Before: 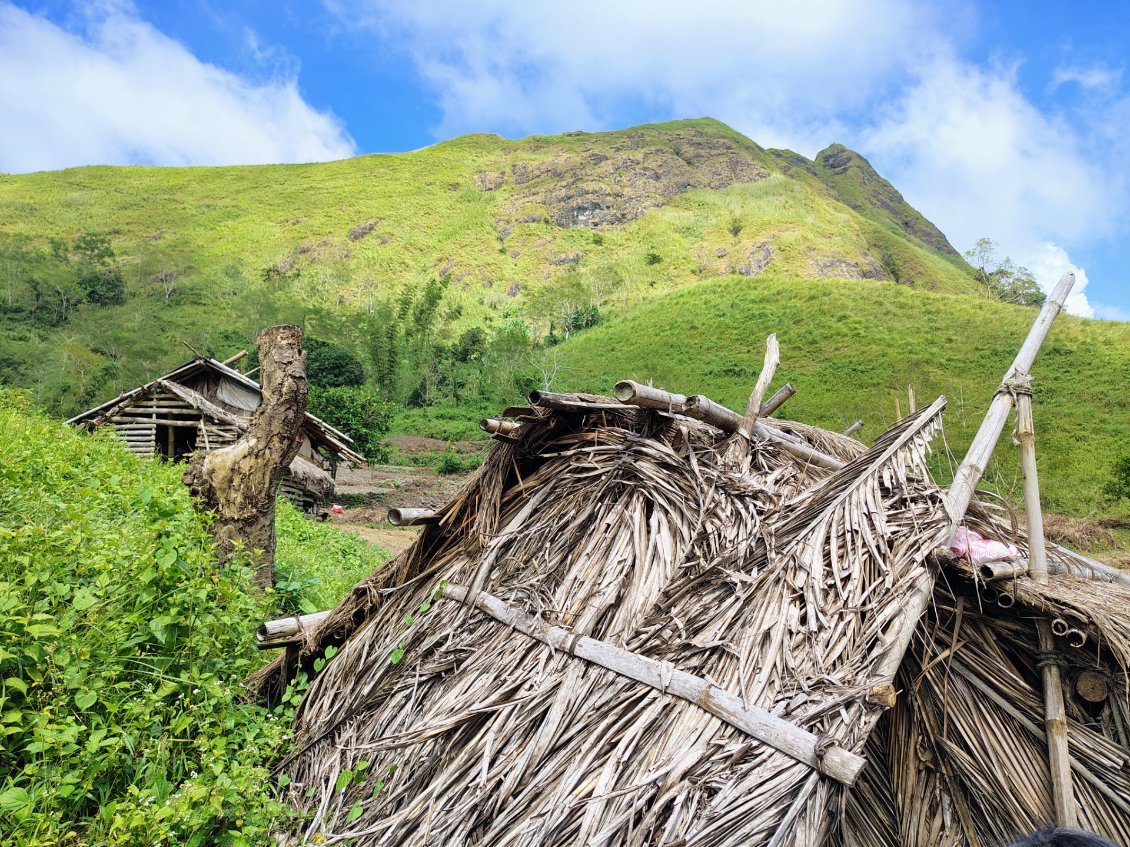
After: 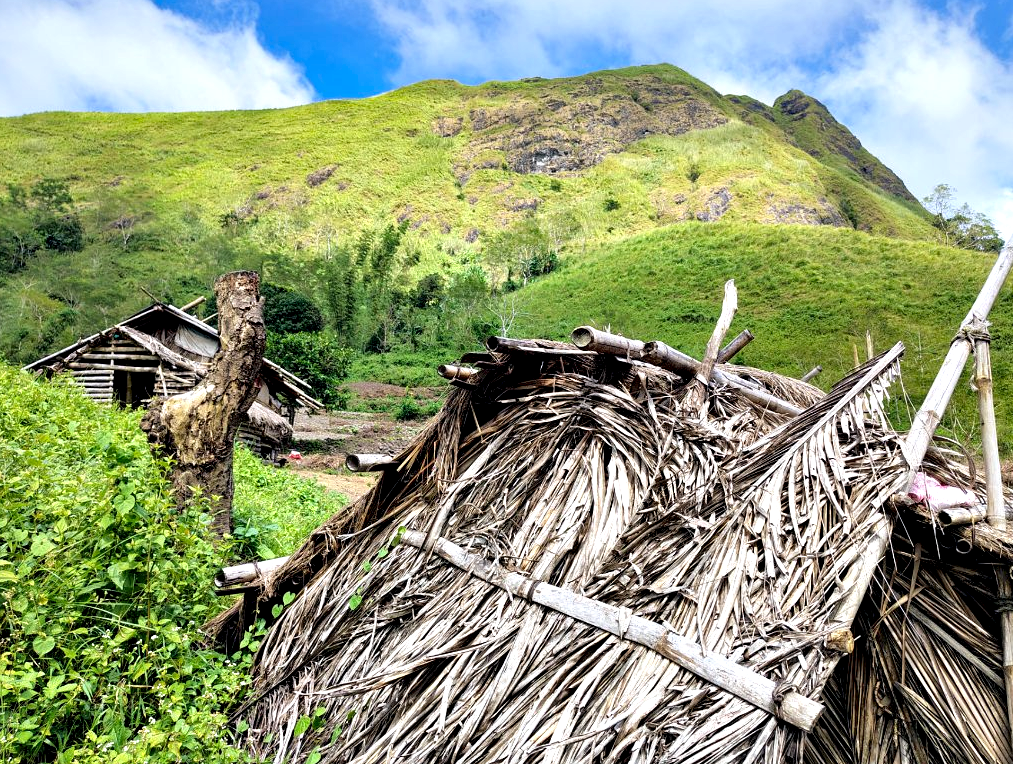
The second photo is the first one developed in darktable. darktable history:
crop: left 3.744%, top 6.431%, right 6.603%, bottom 3.336%
contrast equalizer: y [[0.6 ×6], [0.55 ×6], [0 ×6], [0 ×6], [0 ×6]]
